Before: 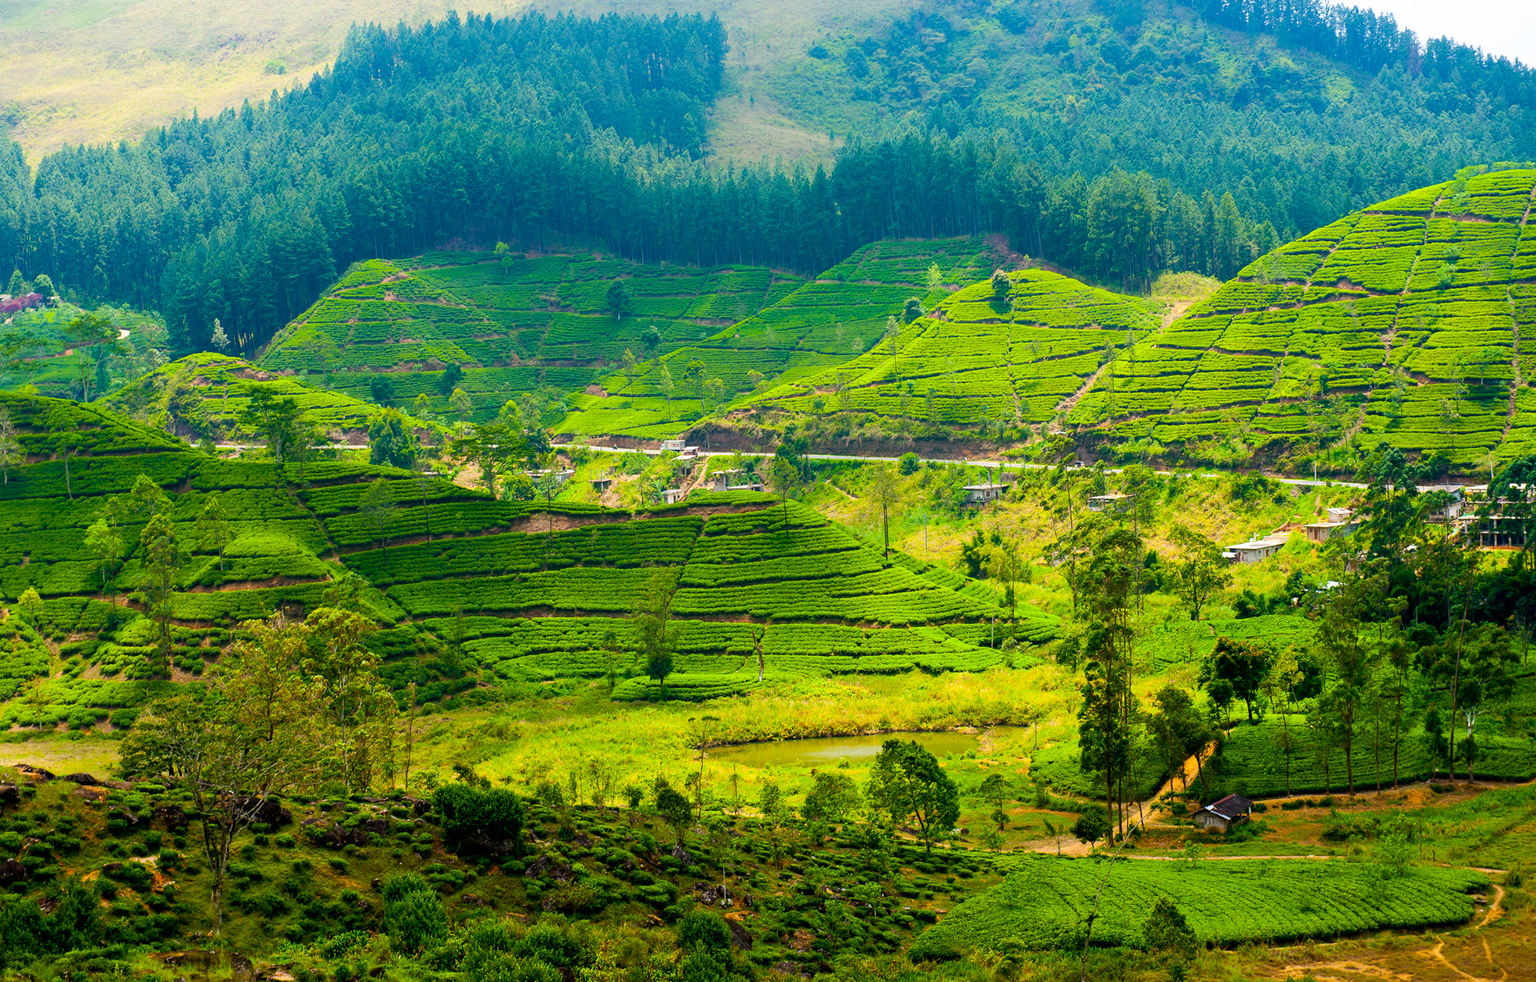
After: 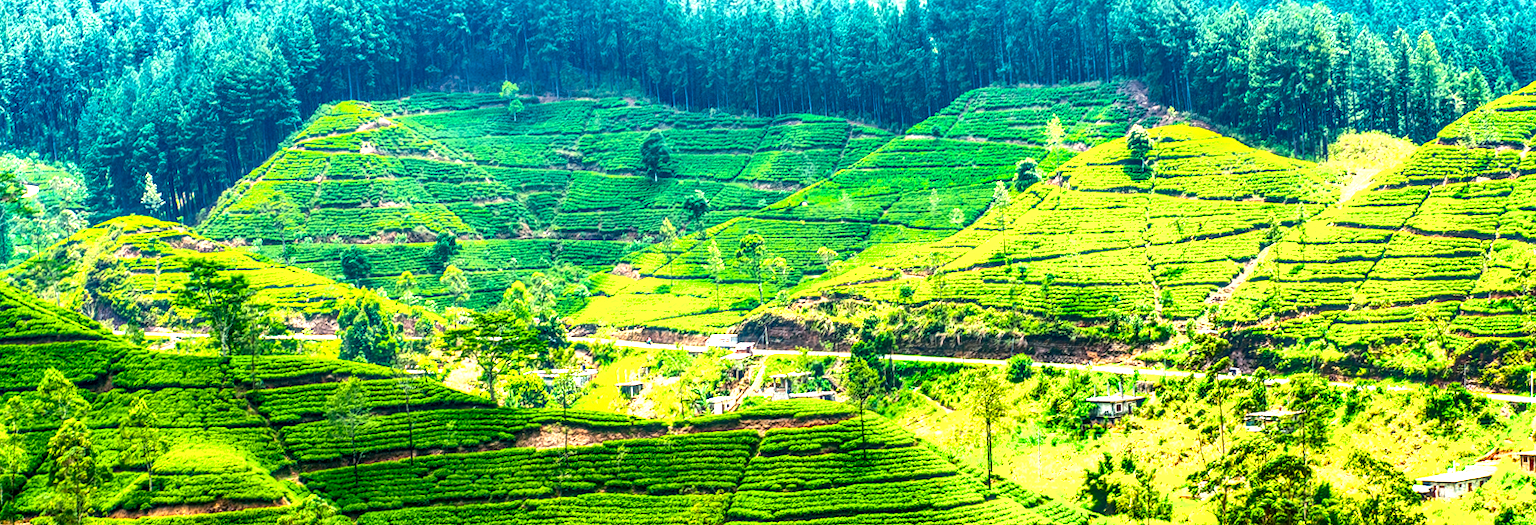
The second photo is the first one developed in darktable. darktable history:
crop: left 7.036%, top 18.398%, right 14.379%, bottom 40.043%
exposure: black level correction 0, exposure 1.35 EV, compensate exposure bias true, compensate highlight preservation false
contrast brightness saturation: contrast 0.15, brightness -0.01, saturation 0.1
shadows and highlights: shadows 60, soften with gaussian
rotate and perspective: rotation 0.8°, automatic cropping off
local contrast: highlights 0%, shadows 0%, detail 182%
